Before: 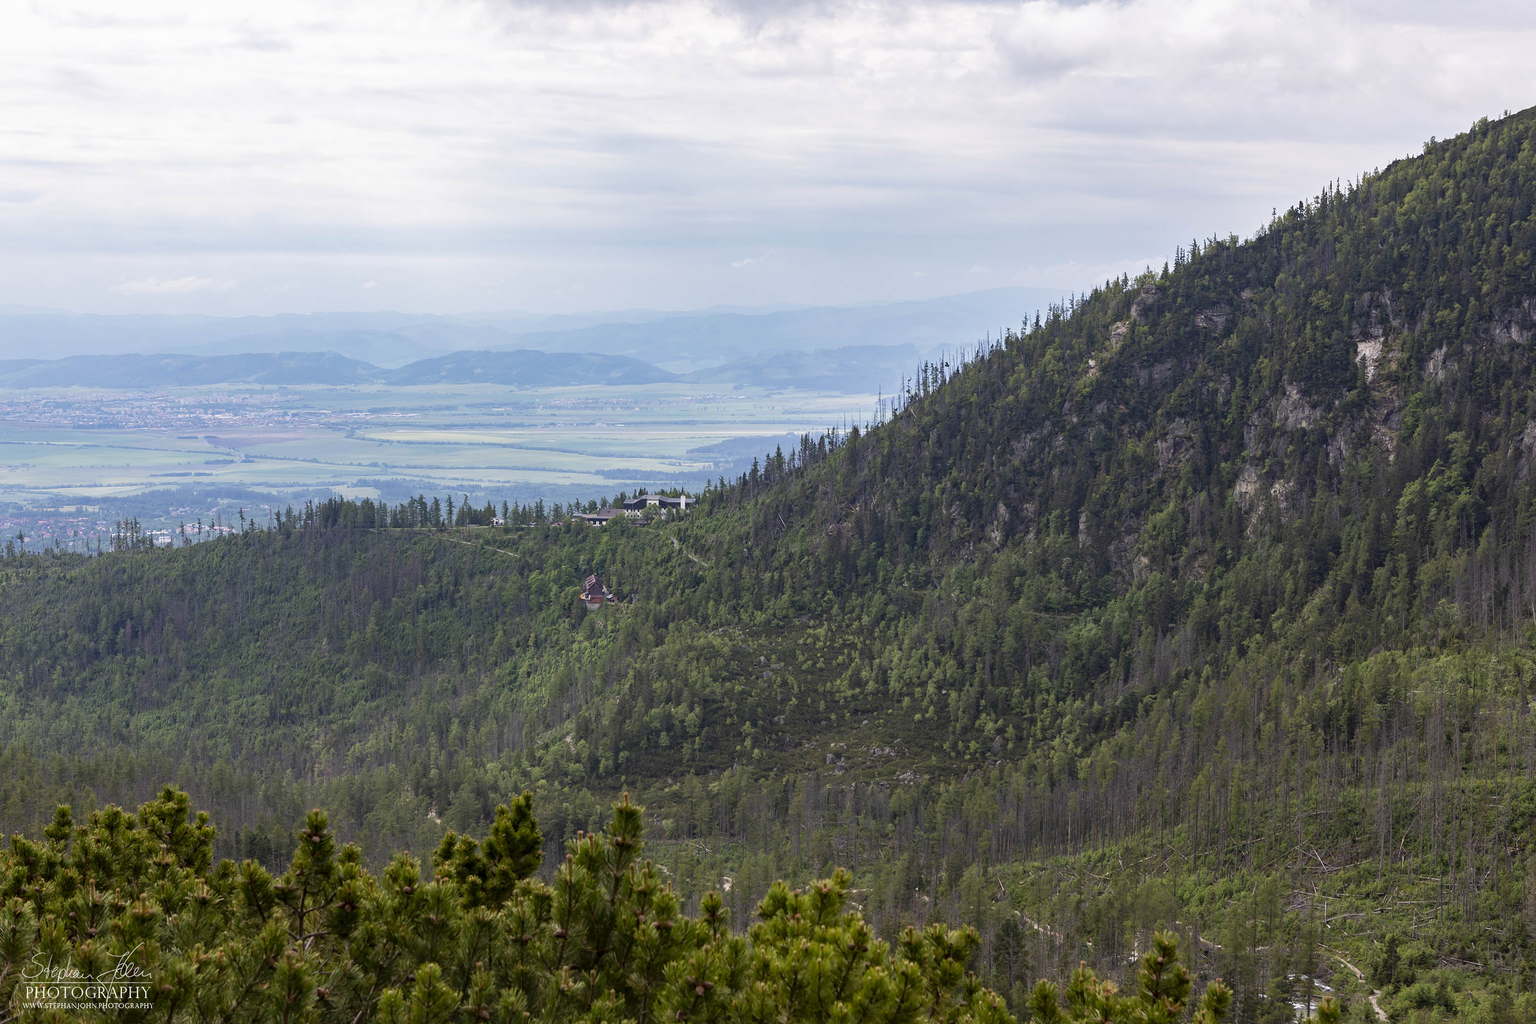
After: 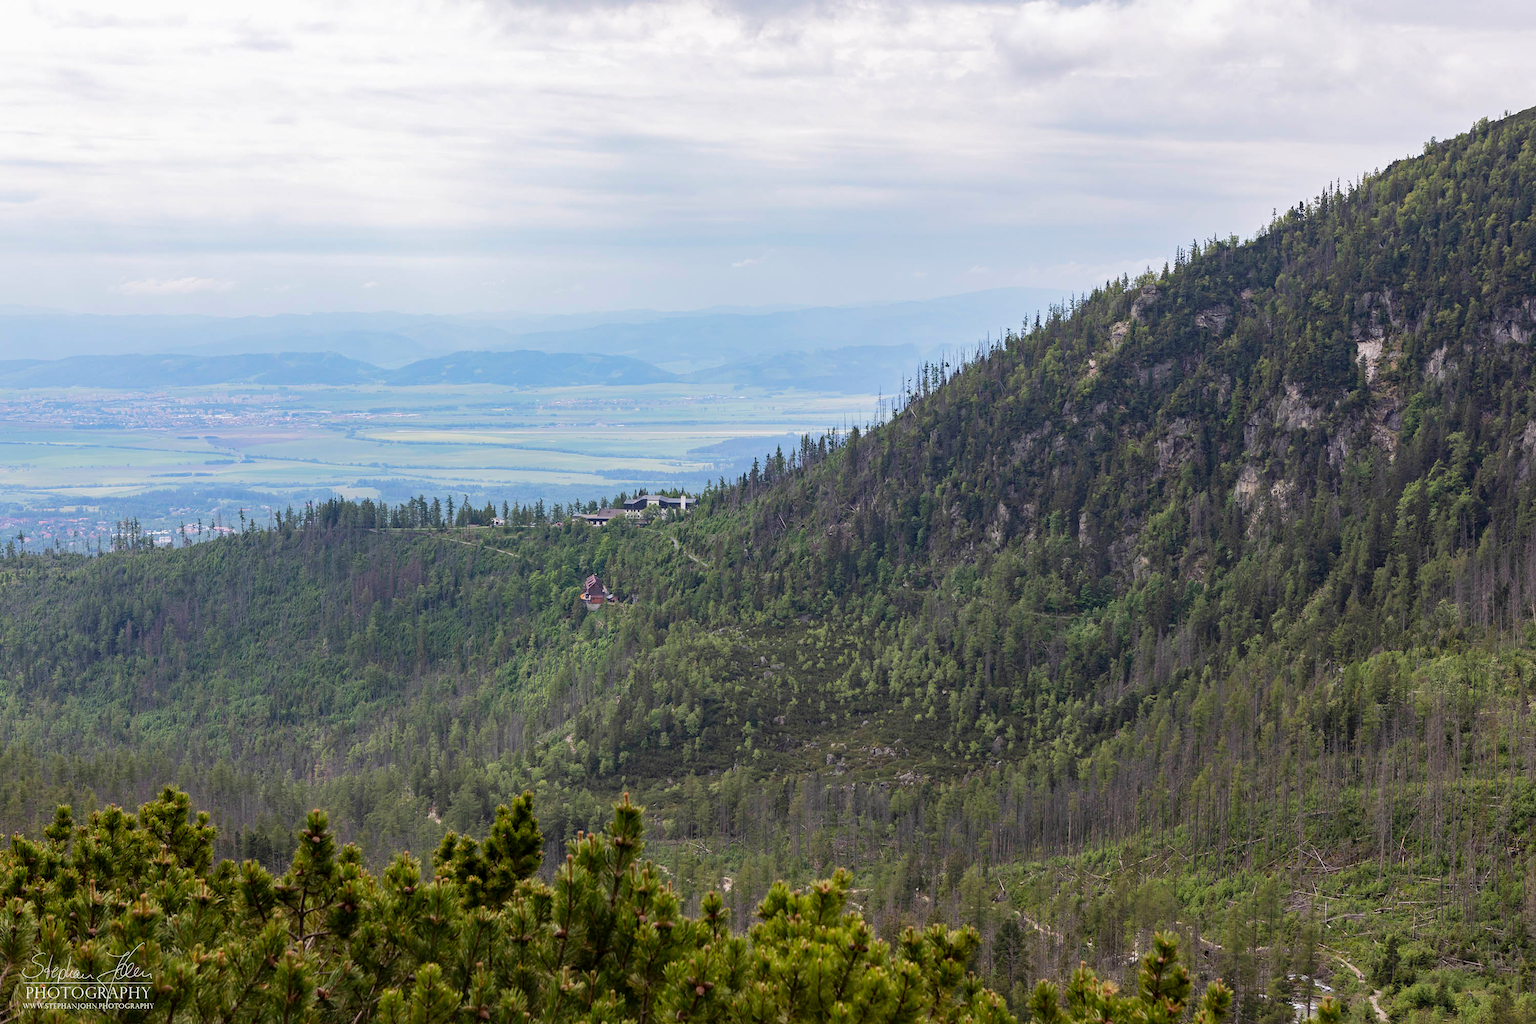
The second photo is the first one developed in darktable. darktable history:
shadows and highlights: radius 334.93, shadows 63.48, highlights 6.06, compress 87.7%, highlights color adjustment 39.73%, soften with gaussian
base curve: curves: ch0 [(0, 0) (0.262, 0.32) (0.722, 0.705) (1, 1)]
